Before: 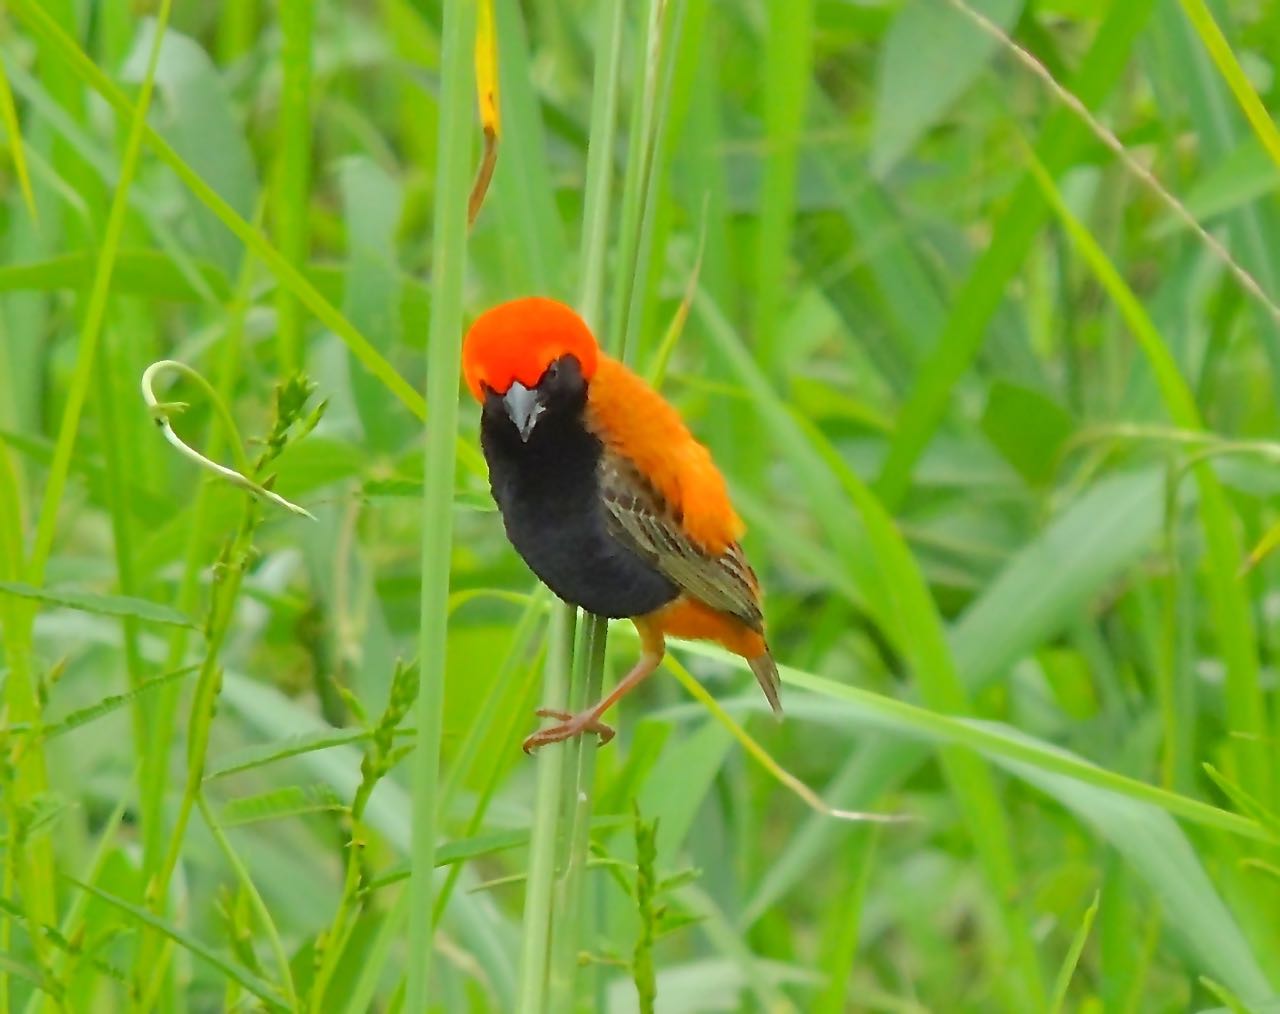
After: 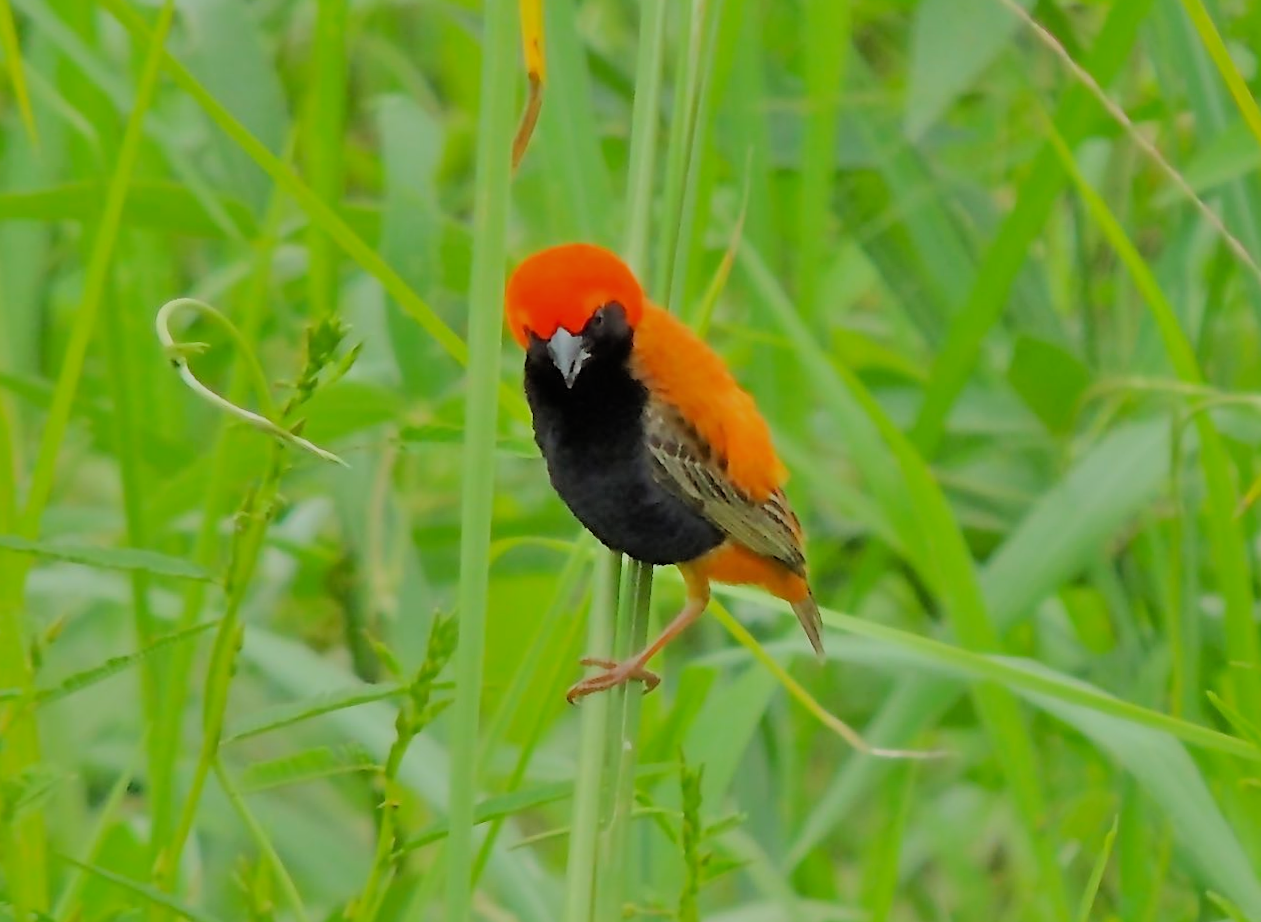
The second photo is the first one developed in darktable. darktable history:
shadows and highlights: shadows 25, highlights -25
rotate and perspective: rotation -0.013°, lens shift (vertical) -0.027, lens shift (horizontal) 0.178, crop left 0.016, crop right 0.989, crop top 0.082, crop bottom 0.918
filmic rgb: black relative exposure -6.15 EV, white relative exposure 6.96 EV, hardness 2.23, color science v6 (2022)
